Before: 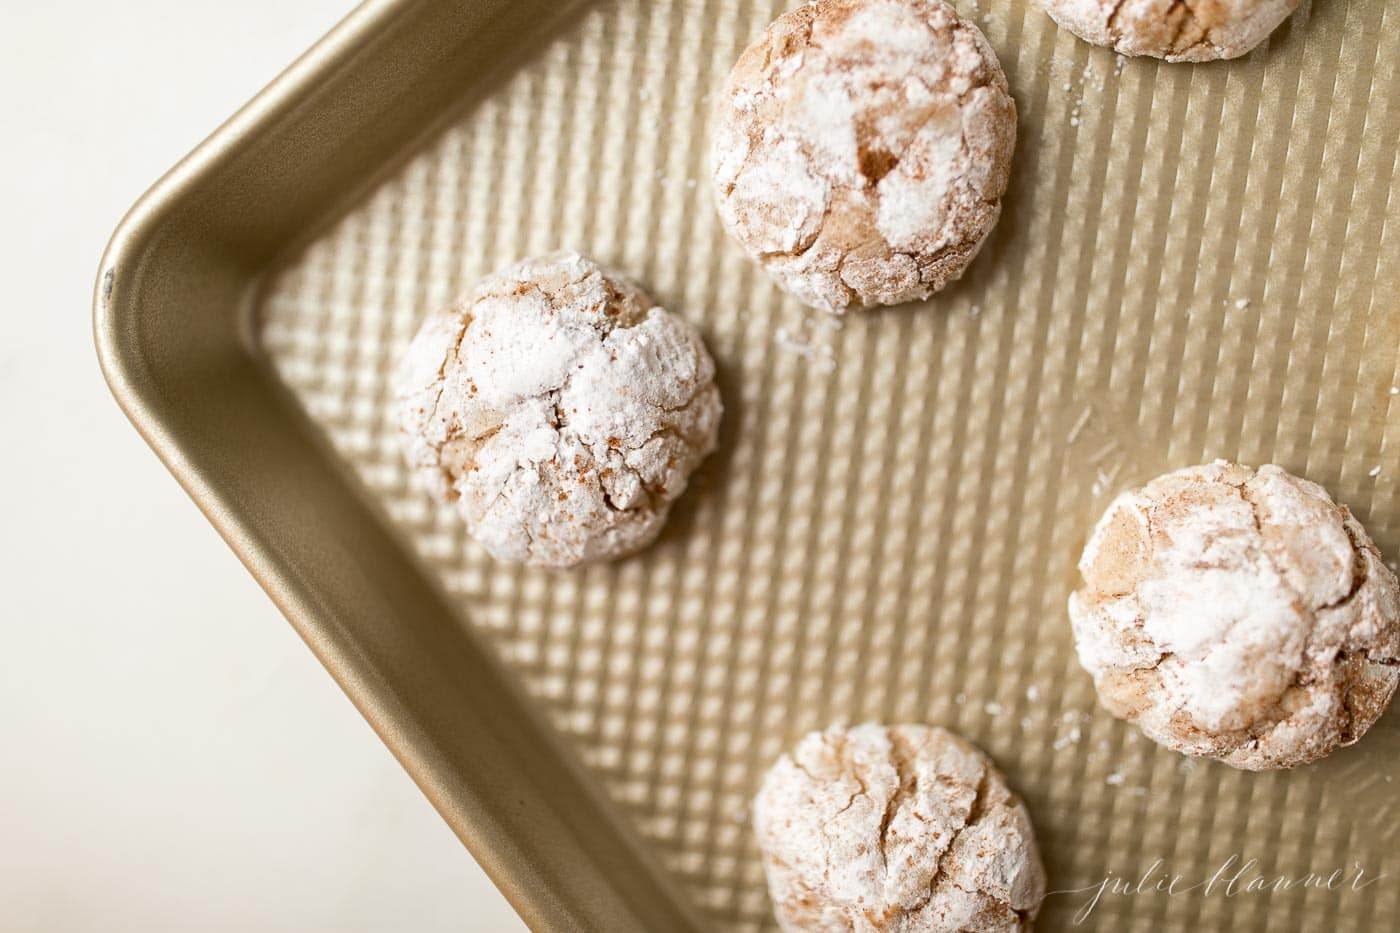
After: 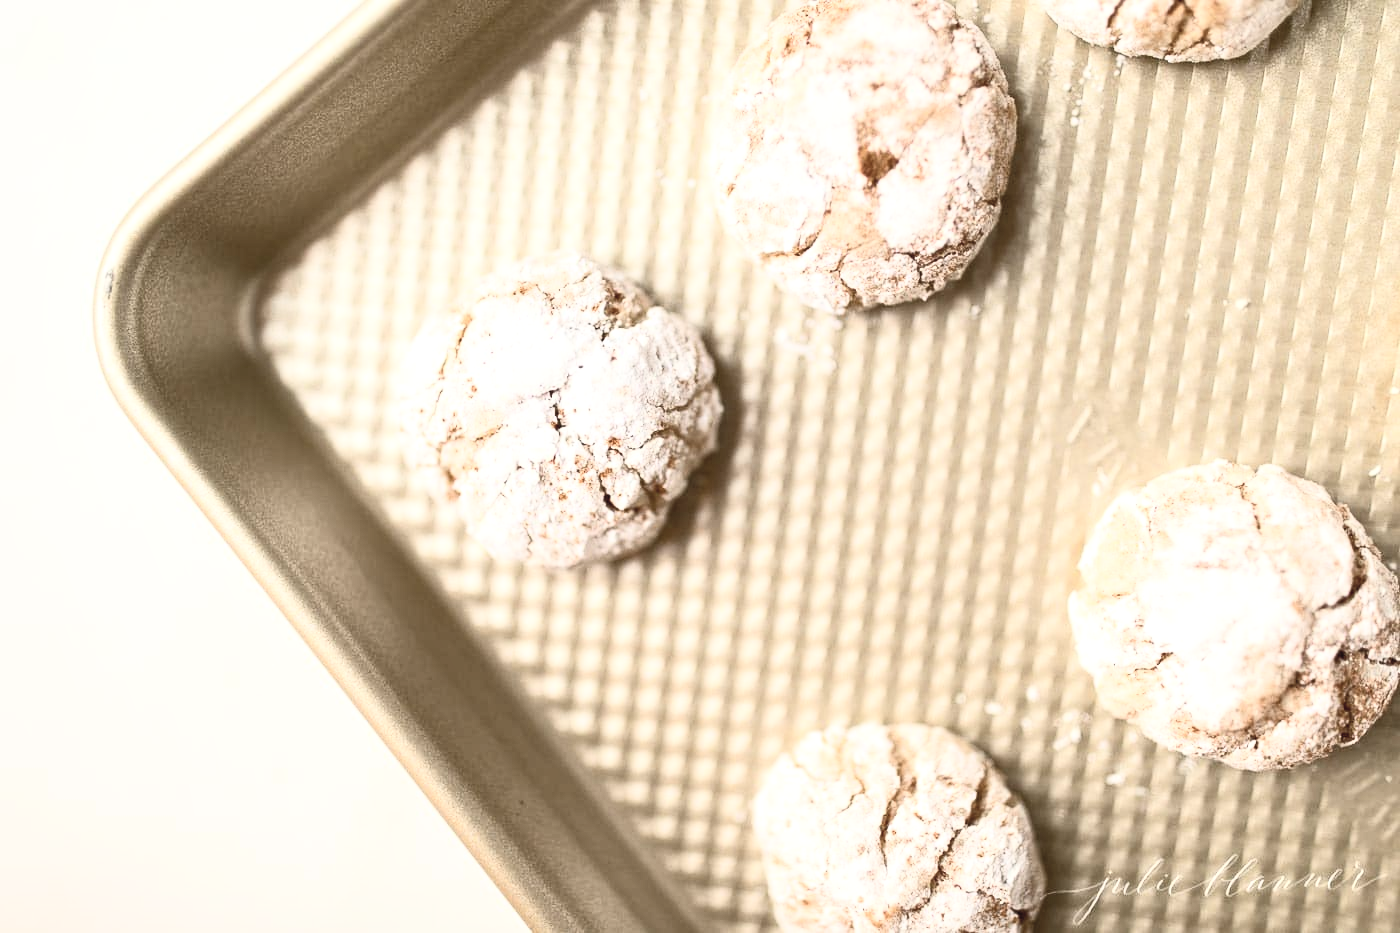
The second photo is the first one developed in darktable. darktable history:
contrast brightness saturation: contrast 0.44, brightness 0.561, saturation -0.181
local contrast: highlights 101%, shadows 98%, detail 119%, midtone range 0.2
